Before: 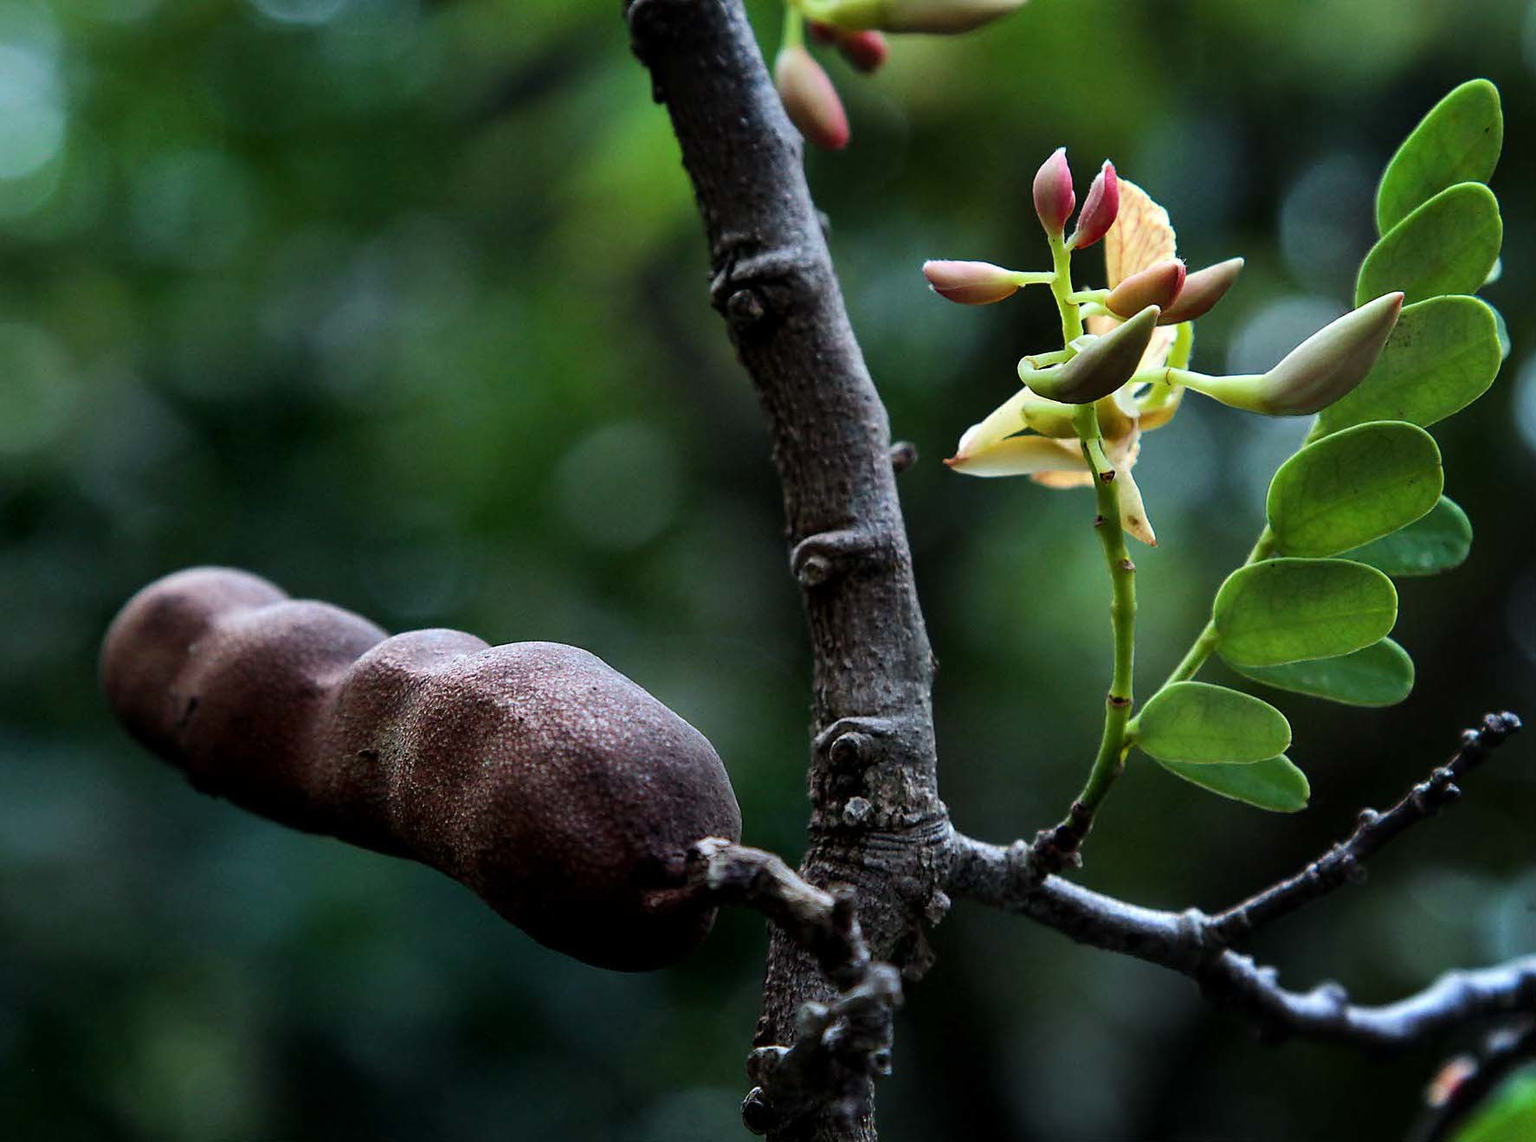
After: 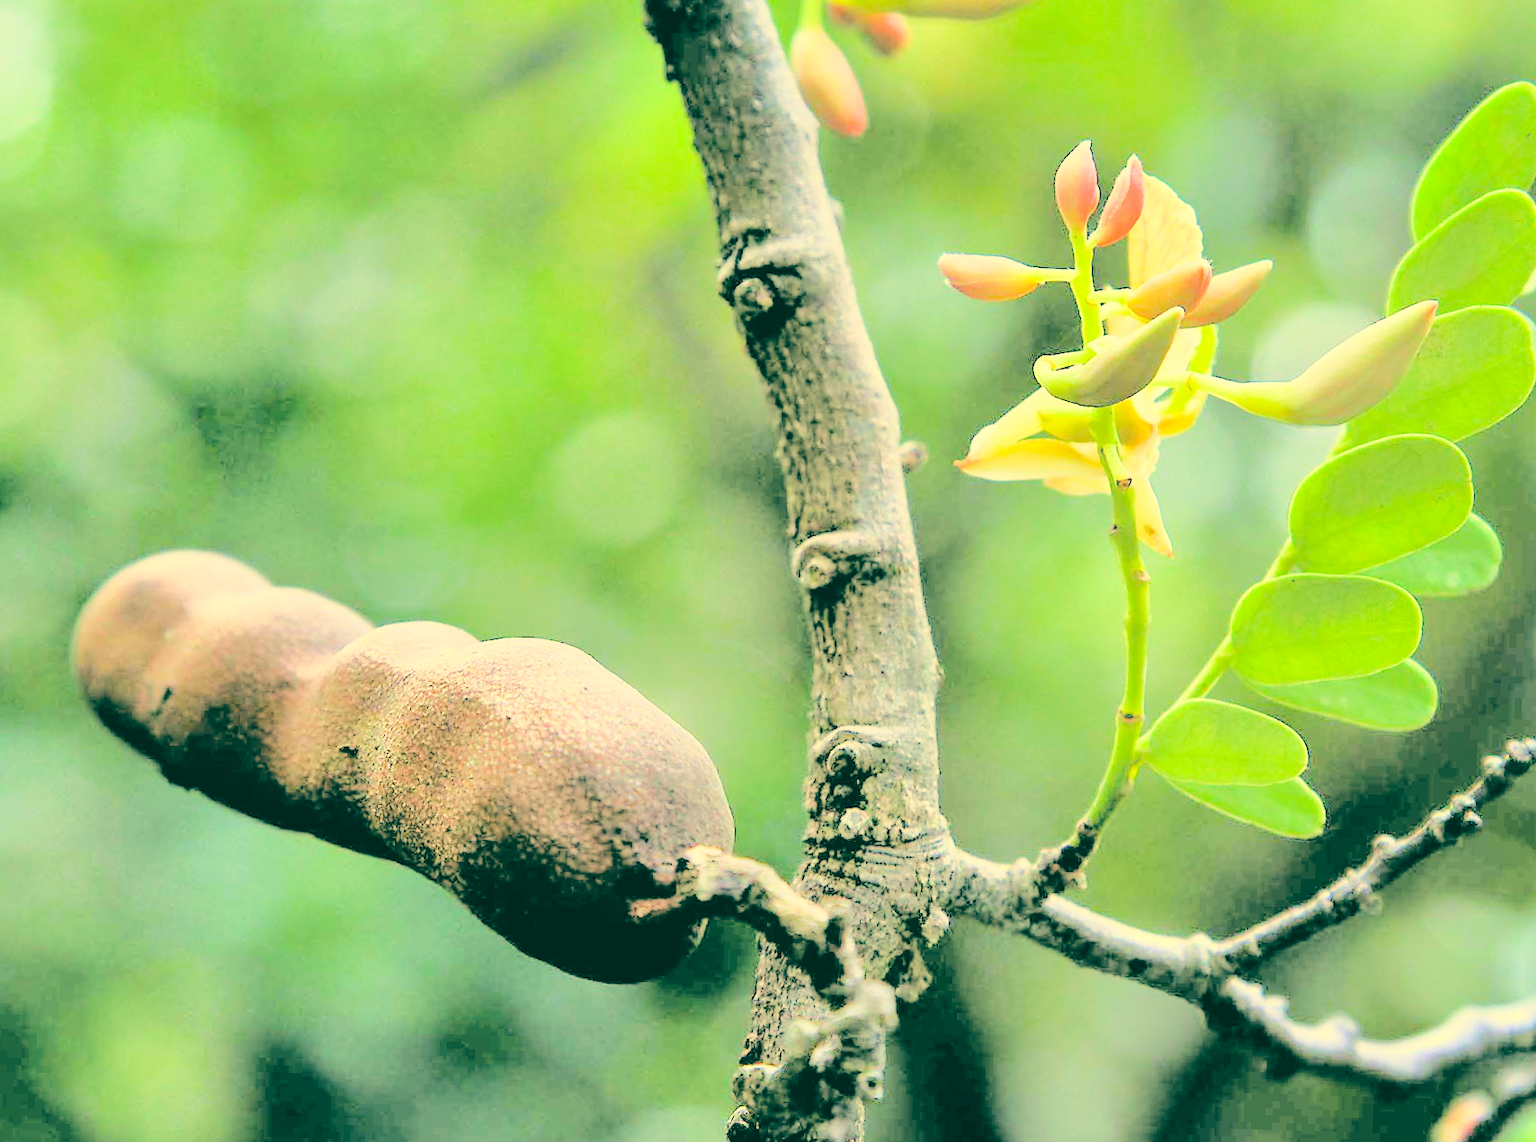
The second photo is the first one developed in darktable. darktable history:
contrast brightness saturation: brightness 0.986
filmic rgb: black relative exposure -7.65 EV, white relative exposure 4.56 EV, threshold 3.02 EV, hardness 3.61, enable highlight reconstruction true
tone equalizer: -7 EV 0.157 EV, -6 EV 0.593 EV, -5 EV 1.15 EV, -4 EV 1.32 EV, -3 EV 1.16 EV, -2 EV 0.6 EV, -1 EV 0.155 EV
crop and rotate: angle -1.65°
color correction: highlights a* 2.08, highlights b* 34.21, shadows a* -36.65, shadows b* -5.79
exposure: black level correction 0, exposure 1.462 EV, compensate exposure bias true, compensate highlight preservation false
